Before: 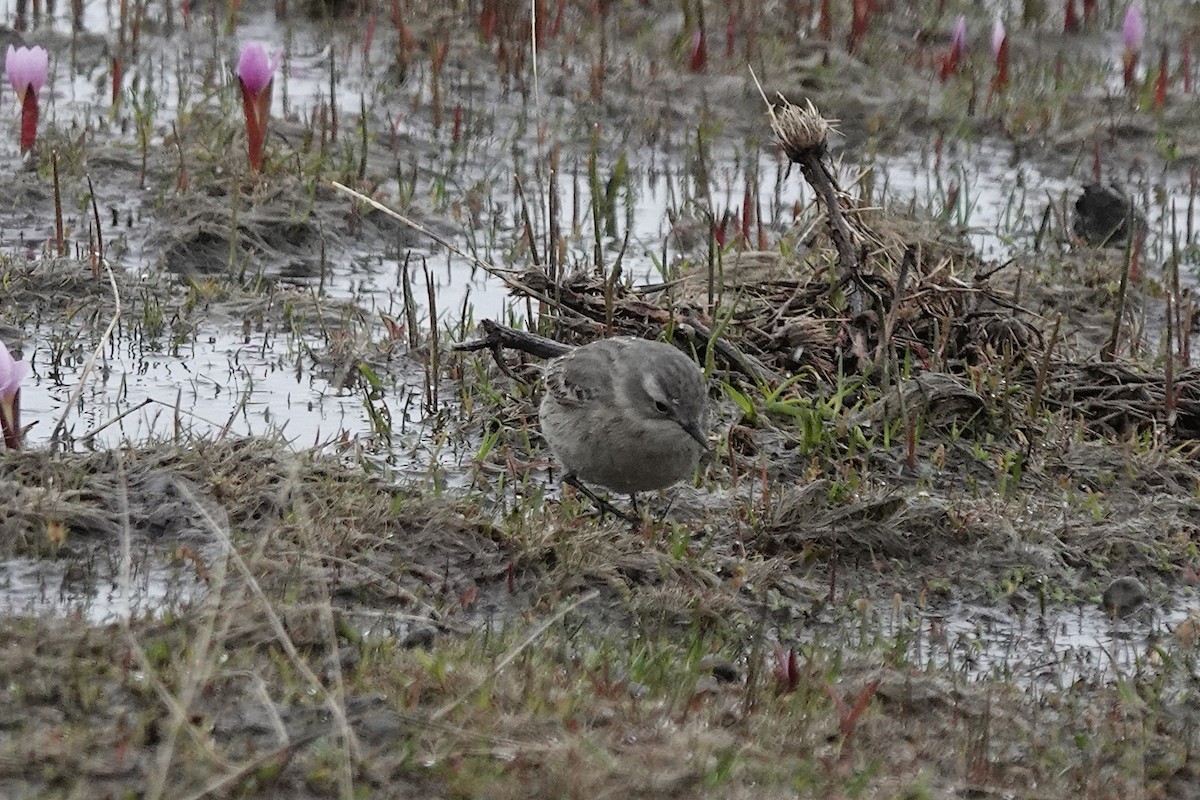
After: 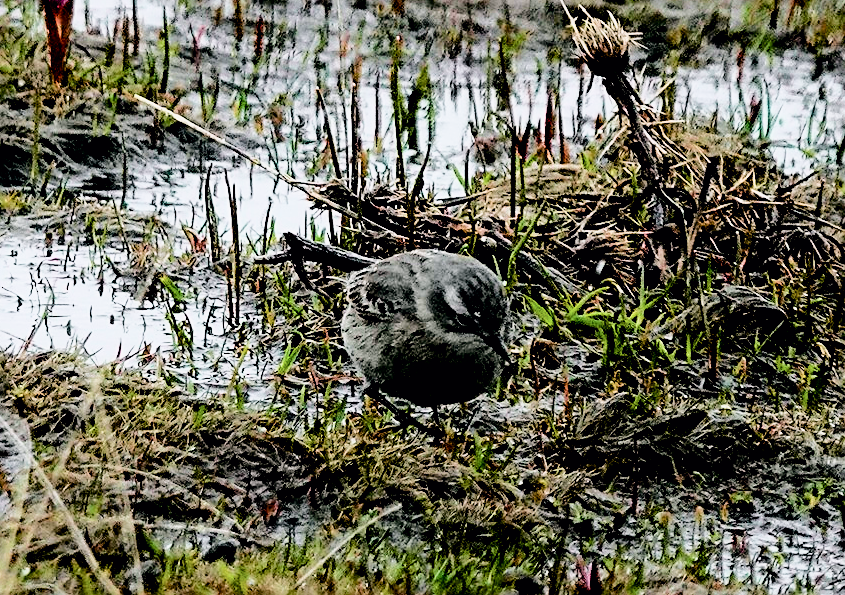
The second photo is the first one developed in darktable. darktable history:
tone curve: curves: ch0 [(0, 0) (0.035, 0.017) (0.131, 0.108) (0.279, 0.279) (0.476, 0.554) (0.617, 0.693) (0.704, 0.77) (0.801, 0.854) (0.895, 0.927) (1, 0.976)]; ch1 [(0, 0) (0.318, 0.278) (0.444, 0.427) (0.493, 0.493) (0.537, 0.547) (0.594, 0.616) (0.746, 0.764) (1, 1)]; ch2 [(0, 0) (0.316, 0.292) (0.381, 0.37) (0.423, 0.448) (0.476, 0.482) (0.502, 0.498) (0.529, 0.532) (0.583, 0.608) (0.639, 0.657) (0.7, 0.7) (0.861, 0.808) (1, 0.951)], color space Lab, independent channels, preserve colors none
crop and rotate: left 16.58%, top 10.953%, right 12.948%, bottom 14.6%
exposure: black level correction 0.045, exposure -0.235 EV, compensate exposure bias true, compensate highlight preservation false
tone equalizer: -8 EV -1.05 EV, -7 EV -1.02 EV, -6 EV -0.892 EV, -5 EV -0.588 EV, -3 EV 0.574 EV, -2 EV 0.862 EV, -1 EV 0.995 EV, +0 EV 1.07 EV
sharpen: on, module defaults
filmic rgb: black relative exposure -5.11 EV, white relative exposure 3.49 EV, hardness 3.16, contrast 1.192, highlights saturation mix -49.7%
color balance rgb: global offset › luminance -0.327%, global offset › chroma 0.118%, global offset › hue 165.3°, linear chroma grading › global chroma 33.127%, perceptual saturation grading › global saturation 19.964%, global vibrance 11.807%
